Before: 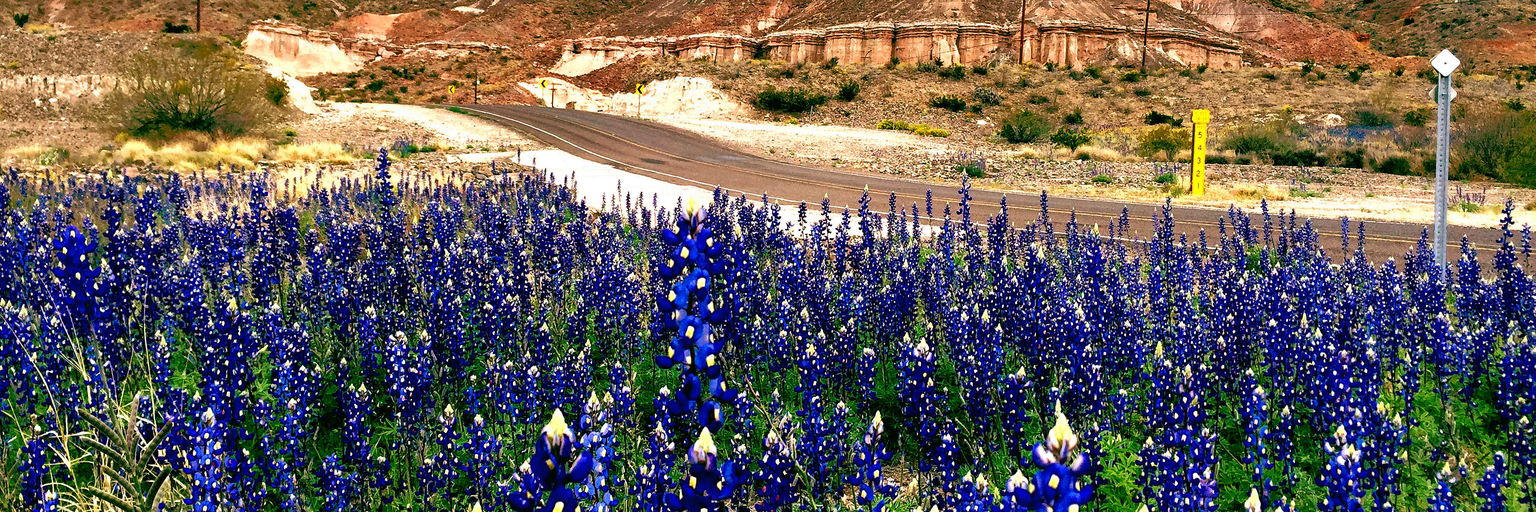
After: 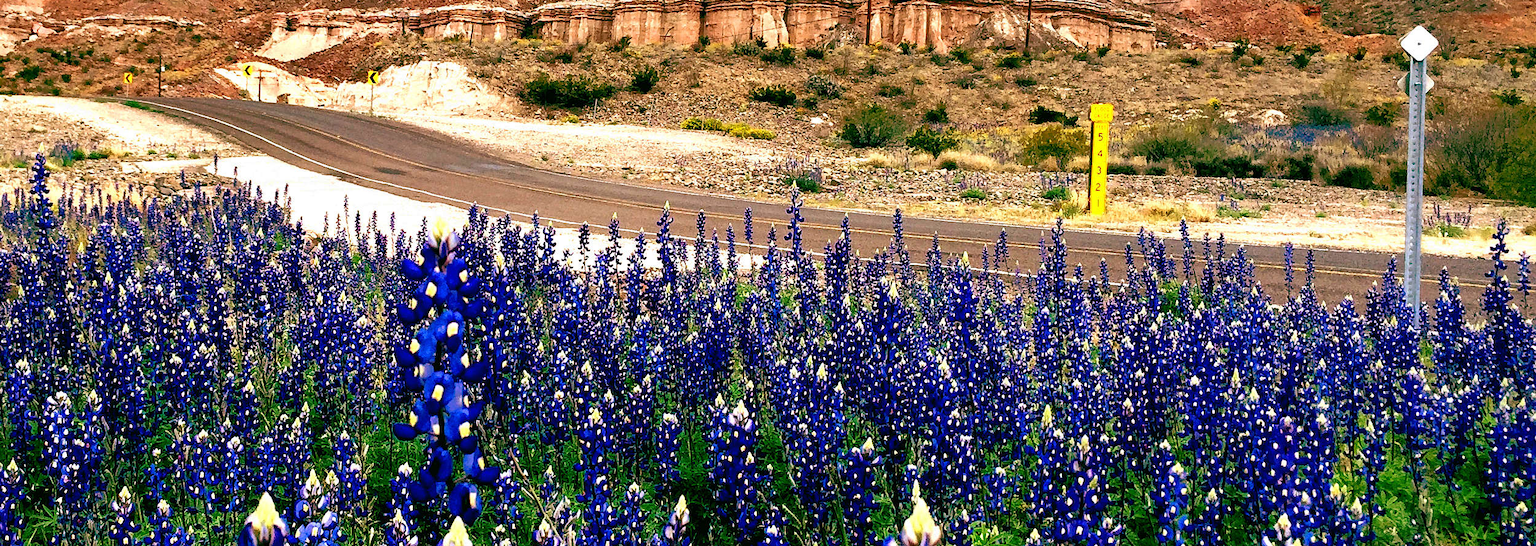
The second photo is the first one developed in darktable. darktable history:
crop: left 22.987%, top 5.836%, bottom 11.89%
